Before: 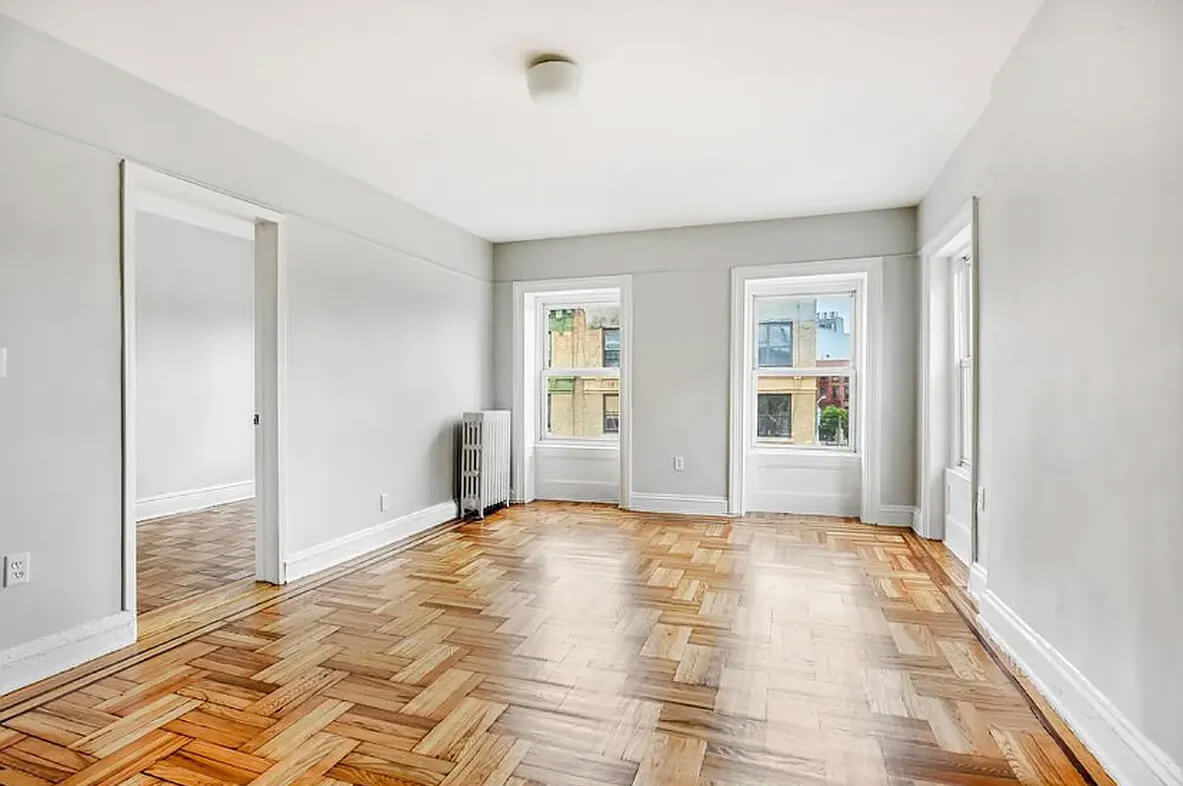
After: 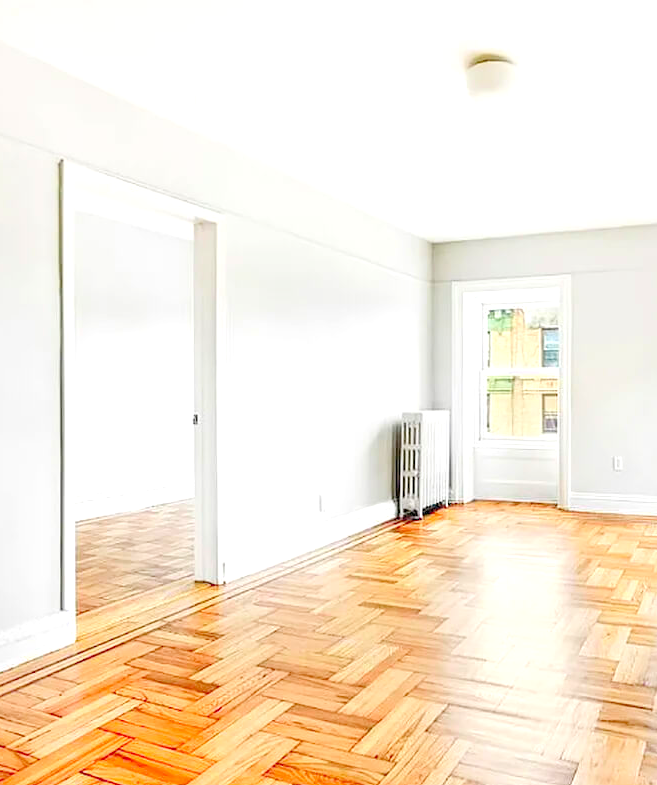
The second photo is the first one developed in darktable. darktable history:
levels: levels [0.008, 0.318, 0.836]
crop: left 5.193%, right 38.559%
